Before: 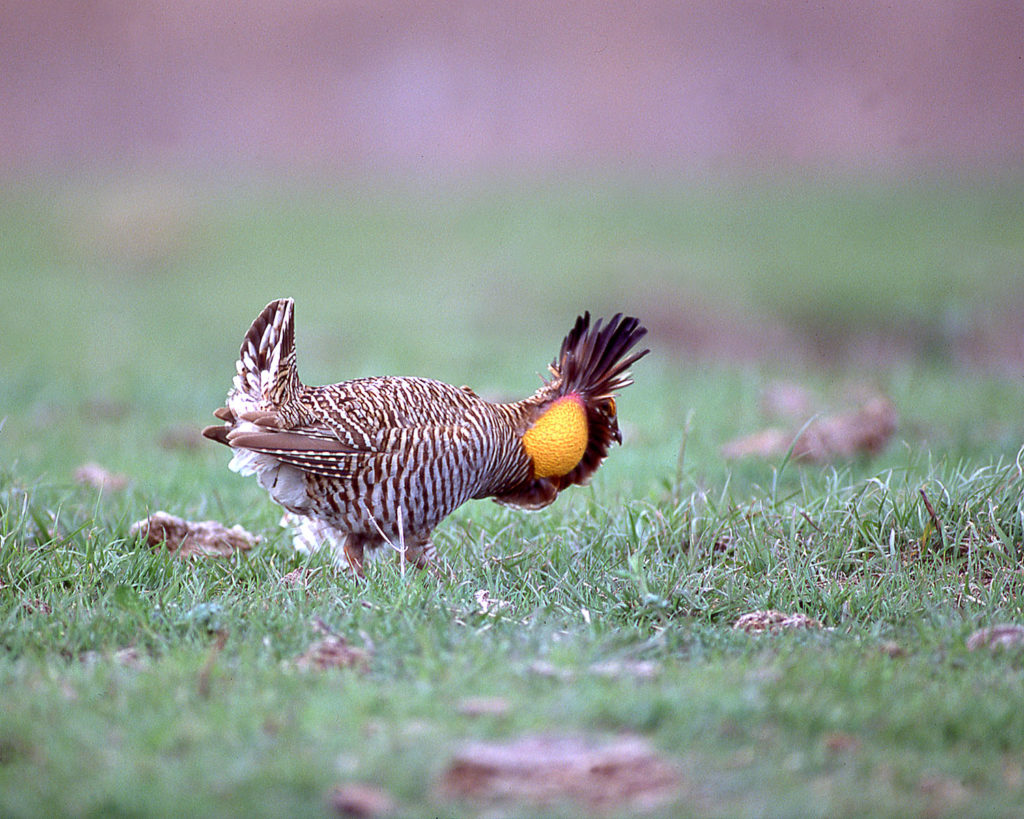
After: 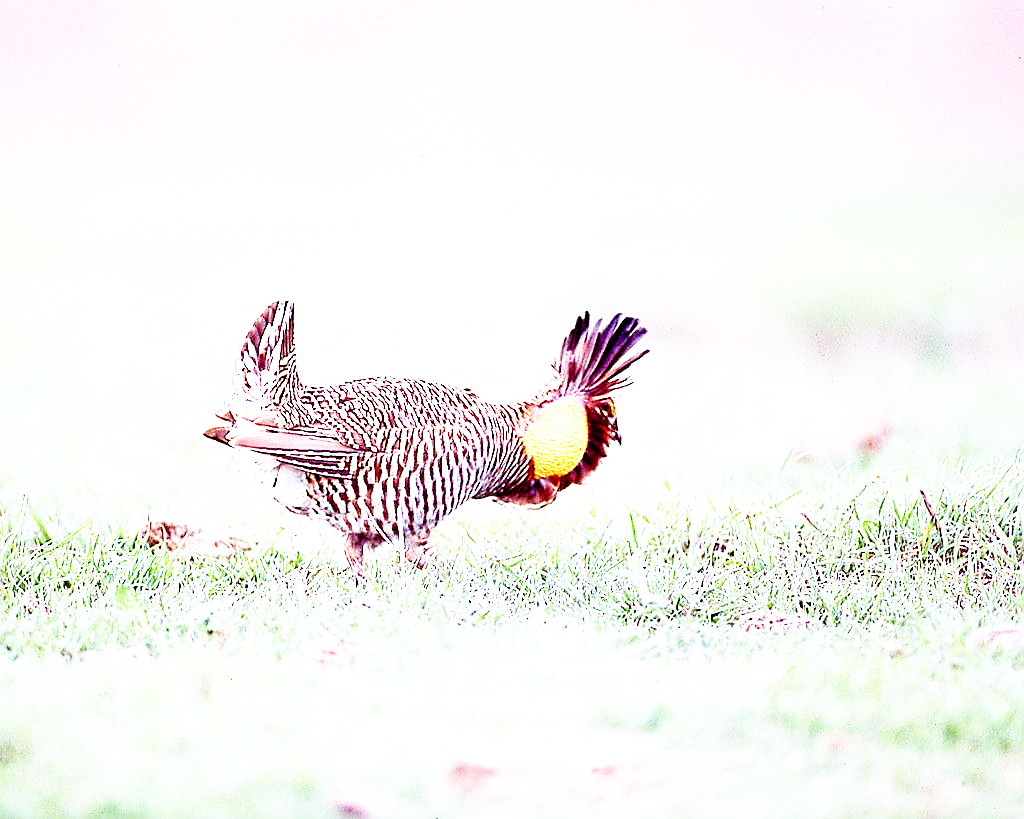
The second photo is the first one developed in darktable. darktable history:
sharpen: radius 1.4, amount 1.25, threshold 0.7
base curve: curves: ch0 [(0, 0) (0.007, 0.004) (0.027, 0.03) (0.046, 0.07) (0.207, 0.54) (0.442, 0.872) (0.673, 0.972) (1, 1)], preserve colors none
exposure: black level correction 0, exposure 1.4 EV, compensate highlight preservation false
